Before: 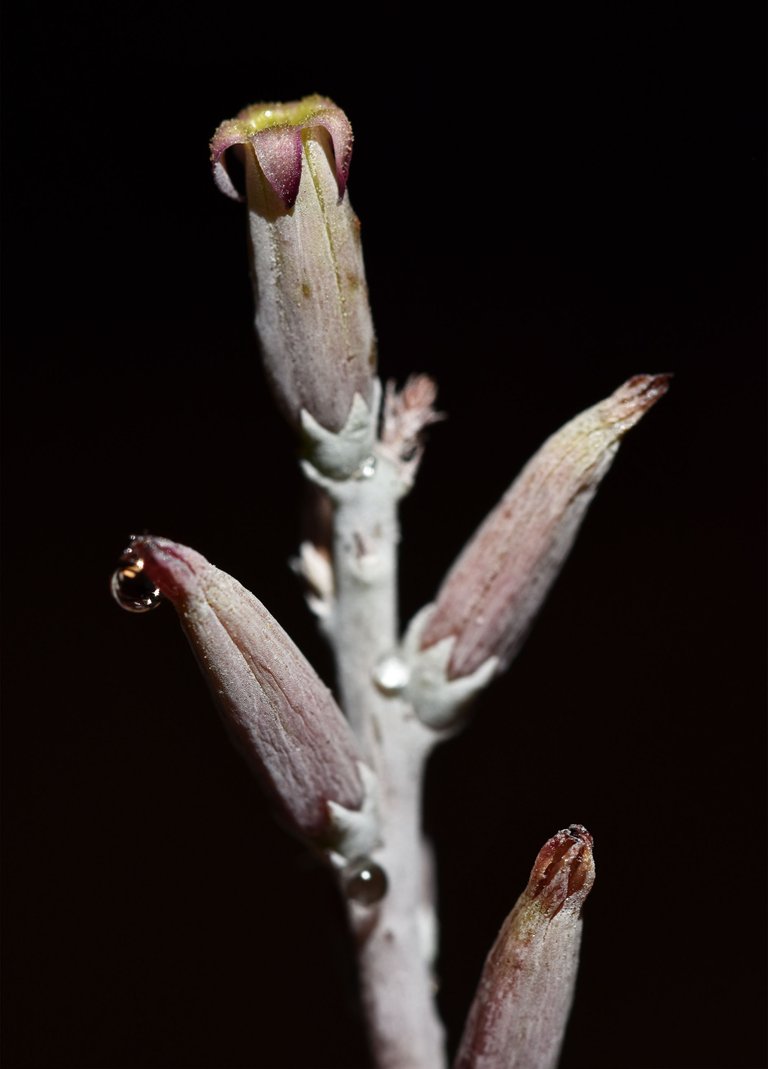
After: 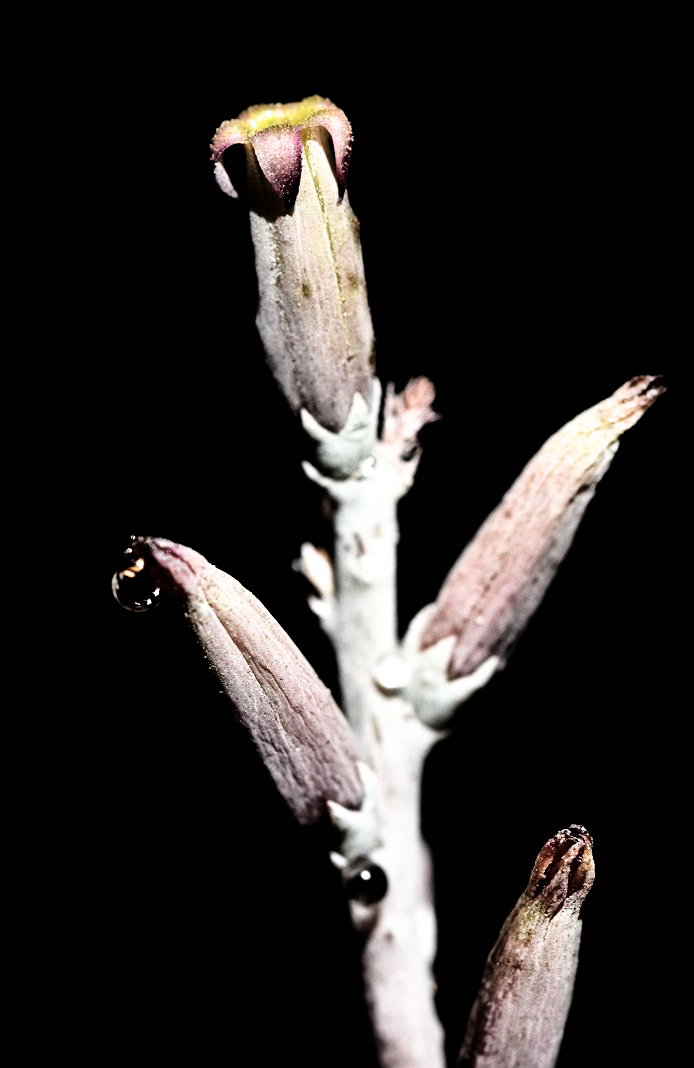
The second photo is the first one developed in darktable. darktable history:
filmic rgb: black relative exposure -4.95 EV, white relative exposure 2.83 EV, hardness 3.72
crop: right 9.514%, bottom 0.039%
tone equalizer: -8 EV -1.11 EV, -7 EV -1 EV, -6 EV -0.83 EV, -5 EV -0.608 EV, -3 EV 0.565 EV, -2 EV 0.879 EV, -1 EV 1.01 EV, +0 EV 1.06 EV, edges refinement/feathering 500, mask exposure compensation -1.57 EV, preserve details no
shadows and highlights: radius 127.3, shadows 30.5, highlights -30.61, low approximation 0.01, soften with gaussian
